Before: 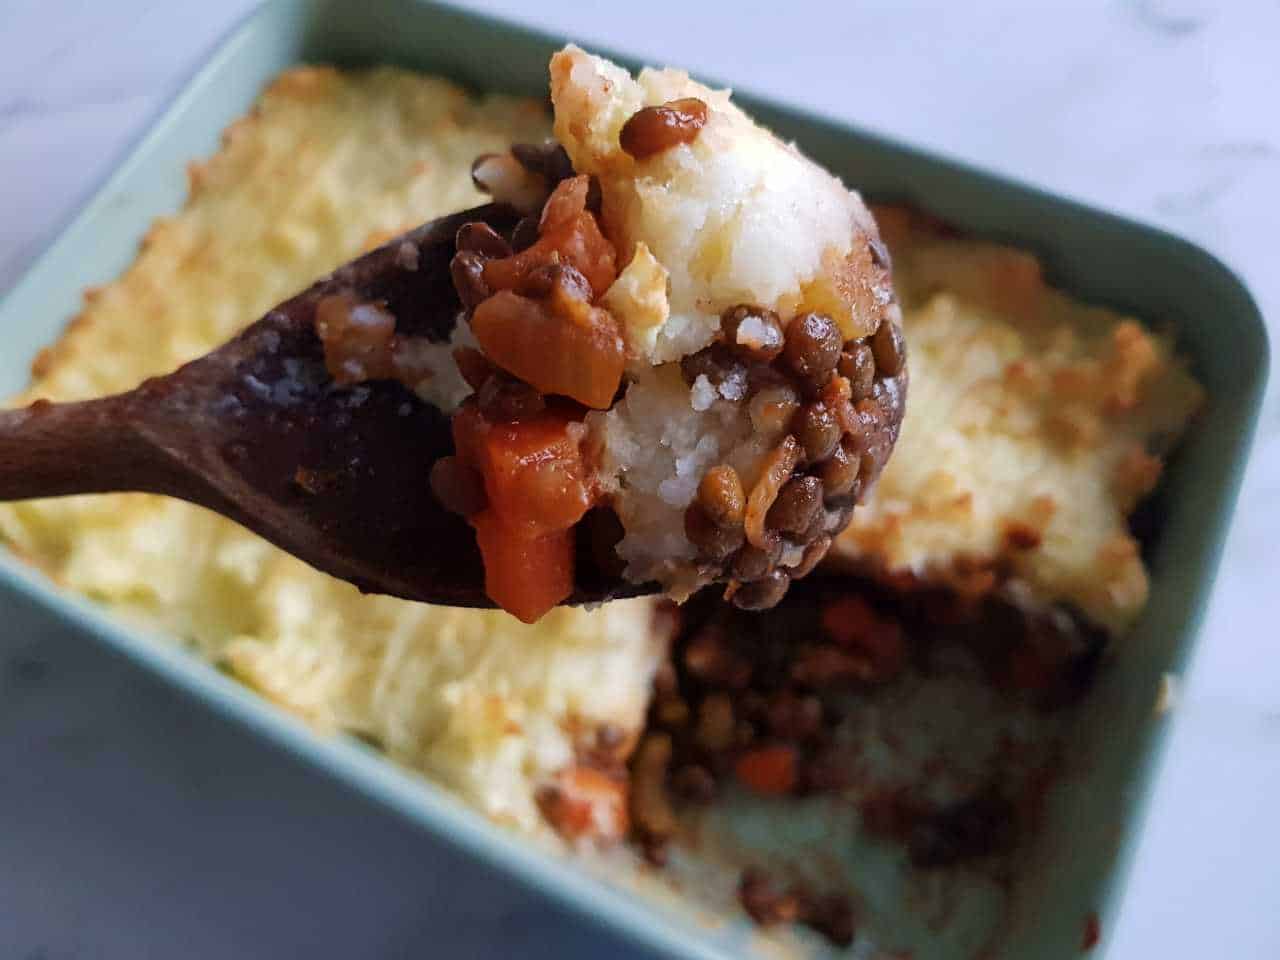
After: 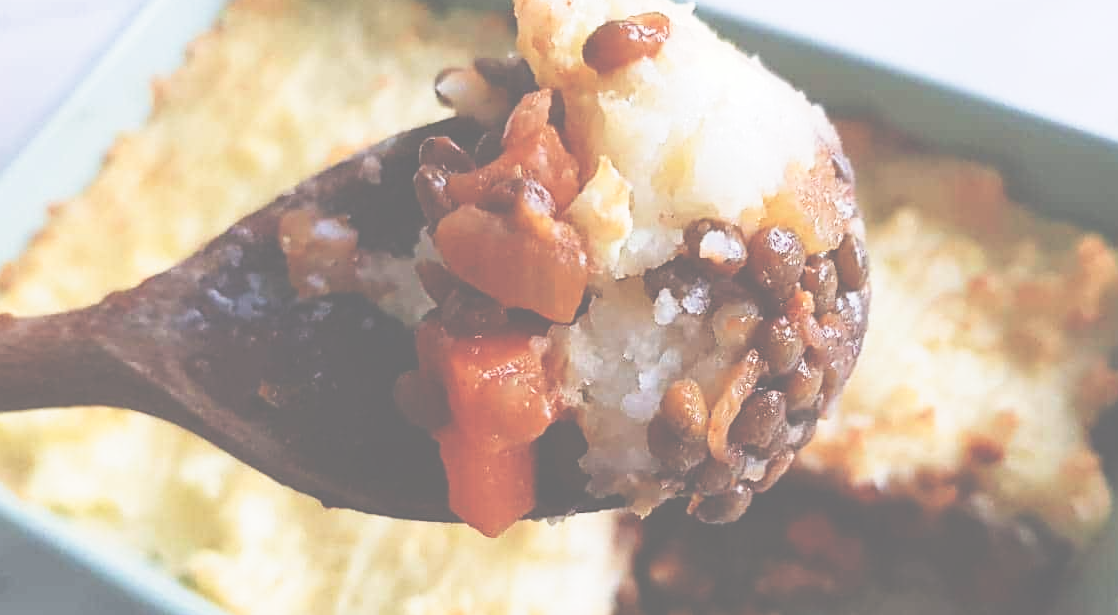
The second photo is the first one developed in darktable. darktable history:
exposure: black level correction -0.086, compensate highlight preservation false
sharpen: amount 0.203
crop: left 2.966%, top 9.015%, right 9.644%, bottom 26.883%
tone curve: curves: ch0 [(0, 0) (0.093, 0.104) (0.226, 0.291) (0.327, 0.431) (0.471, 0.648) (0.759, 0.926) (1, 1)], preserve colors none
